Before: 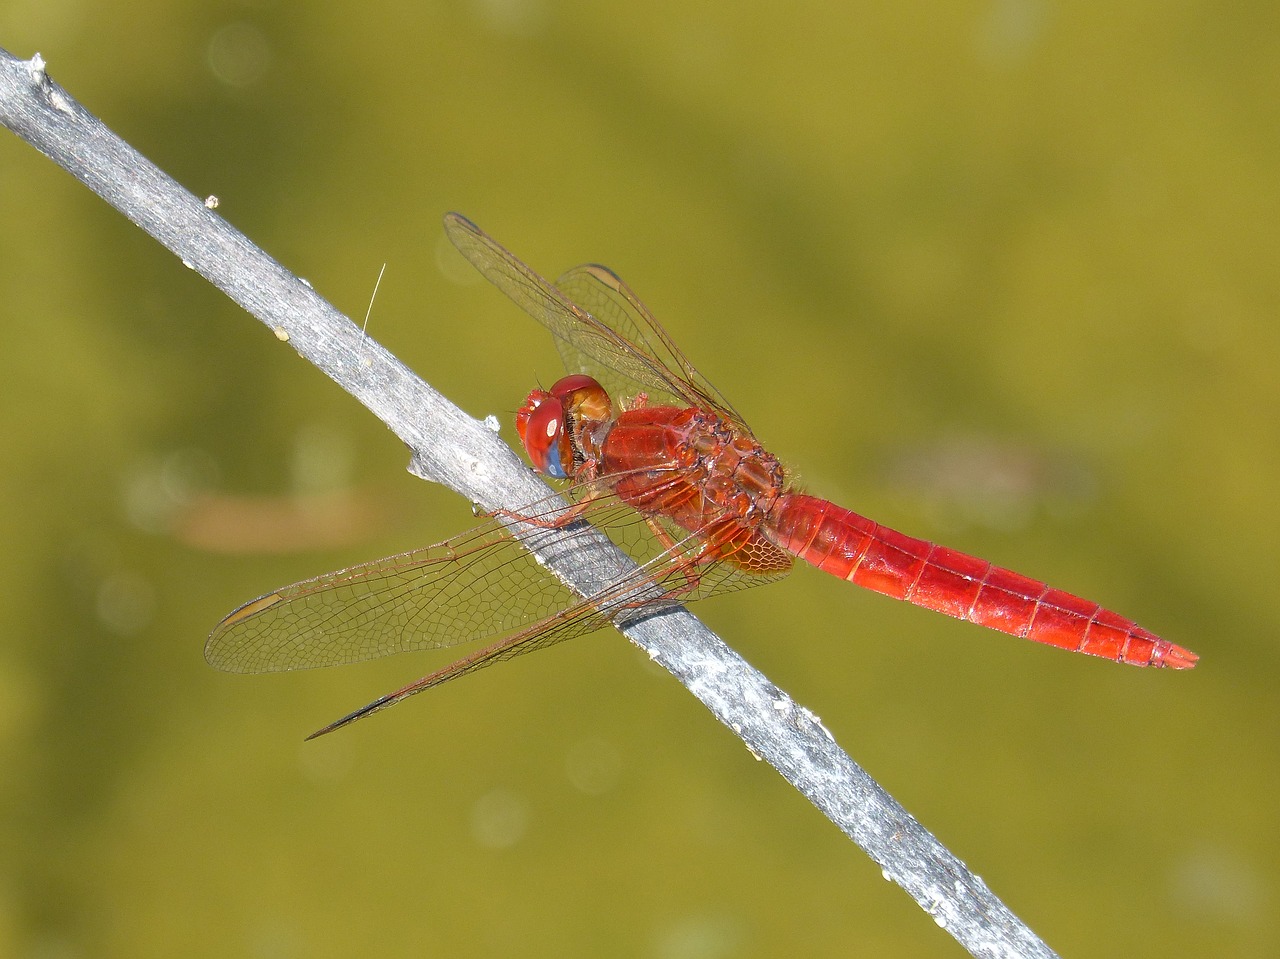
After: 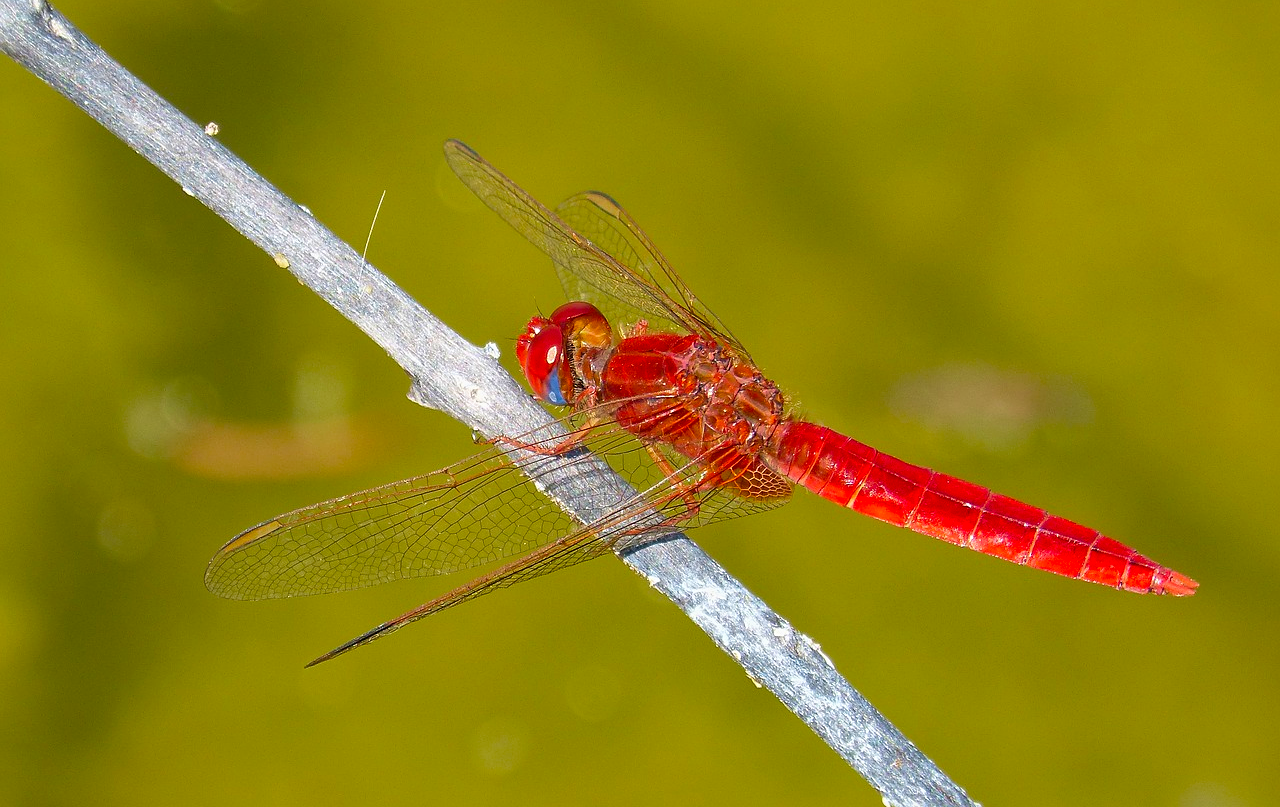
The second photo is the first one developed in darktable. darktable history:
tone equalizer: edges refinement/feathering 500, mask exposure compensation -1.57 EV, preserve details no
color balance rgb: perceptual saturation grading › global saturation 2.114%, perceptual saturation grading › highlights -1.03%, perceptual saturation grading › mid-tones 4.571%, perceptual saturation grading › shadows 7.493%, perceptual brilliance grading › global brilliance -1.335%, perceptual brilliance grading › highlights -1.375%, perceptual brilliance grading › mid-tones -0.974%, perceptual brilliance grading › shadows -0.929%, global vibrance 20%
crop: top 7.619%, bottom 8.219%
shadows and highlights: shadows 8.6, white point adjustment 1.04, highlights -39.56
velvia: on, module defaults
sharpen: amount 0.217
contrast brightness saturation: contrast 0.092, saturation 0.271
